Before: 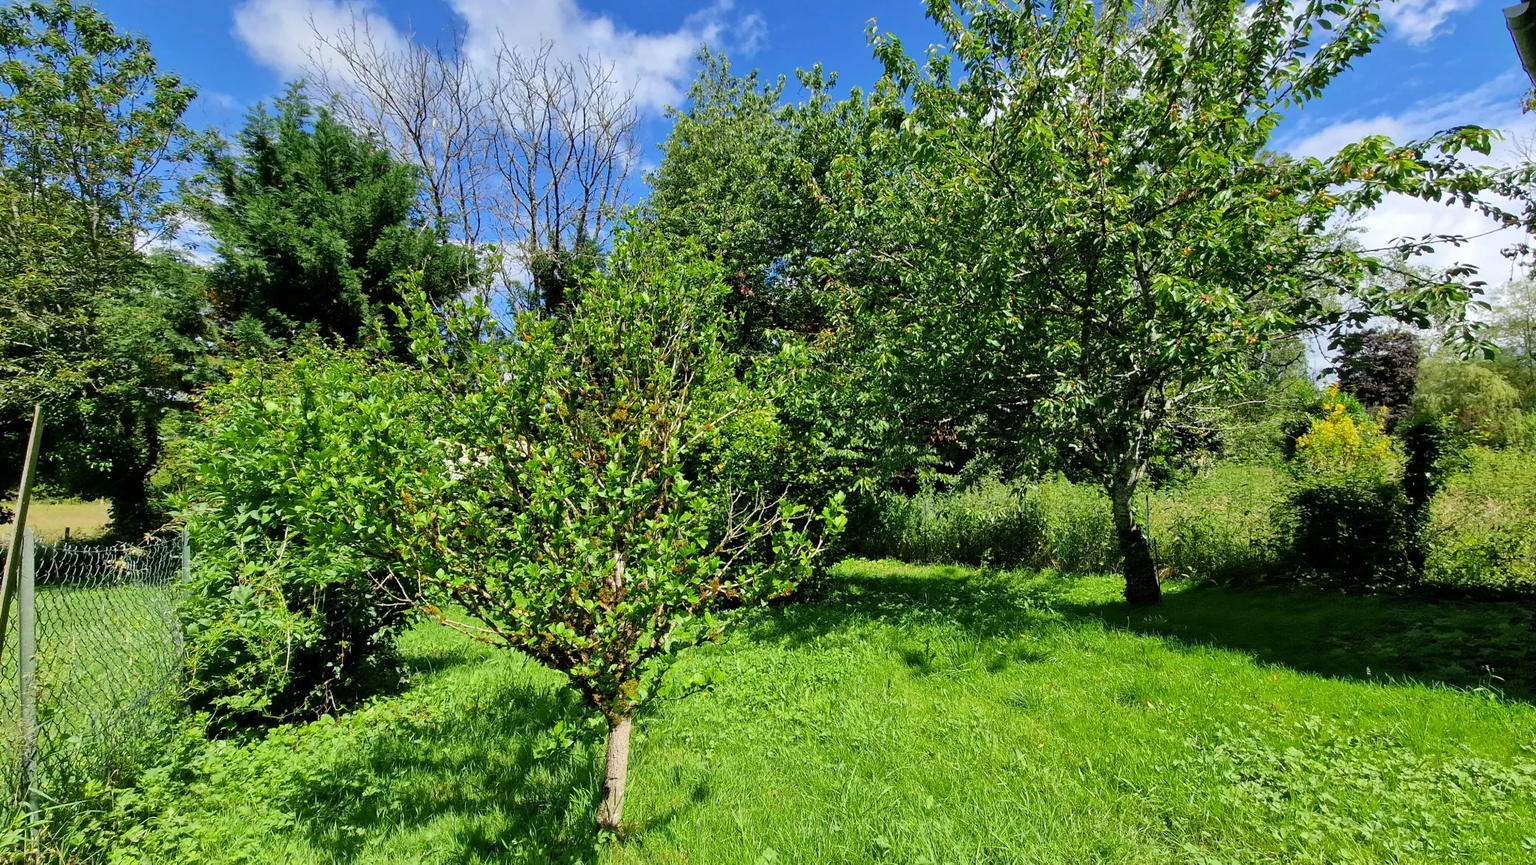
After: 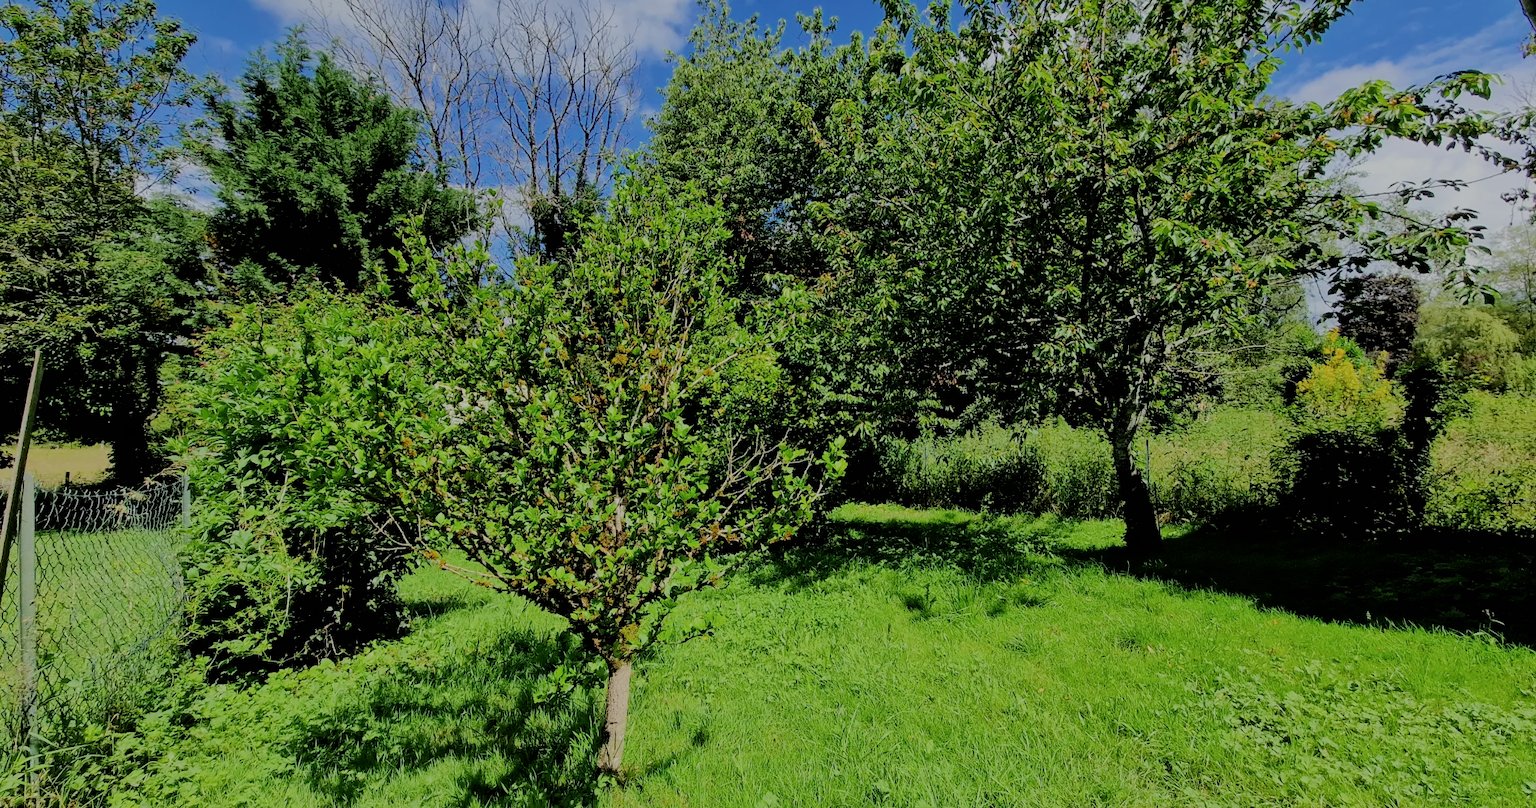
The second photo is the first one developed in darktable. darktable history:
filmic rgb: black relative exposure -5.1 EV, white relative exposure 4 EV, hardness 2.91, contrast 1.299, highlights saturation mix -30.8%
crop and rotate: top 6.44%
tone equalizer: -8 EV -0.002 EV, -7 EV 0.007 EV, -6 EV -0.007 EV, -5 EV 0.009 EV, -4 EV -0.044 EV, -3 EV -0.233 EV, -2 EV -0.658 EV, -1 EV -0.983 EV, +0 EV -0.972 EV, edges refinement/feathering 500, mask exposure compensation -1.57 EV, preserve details no
